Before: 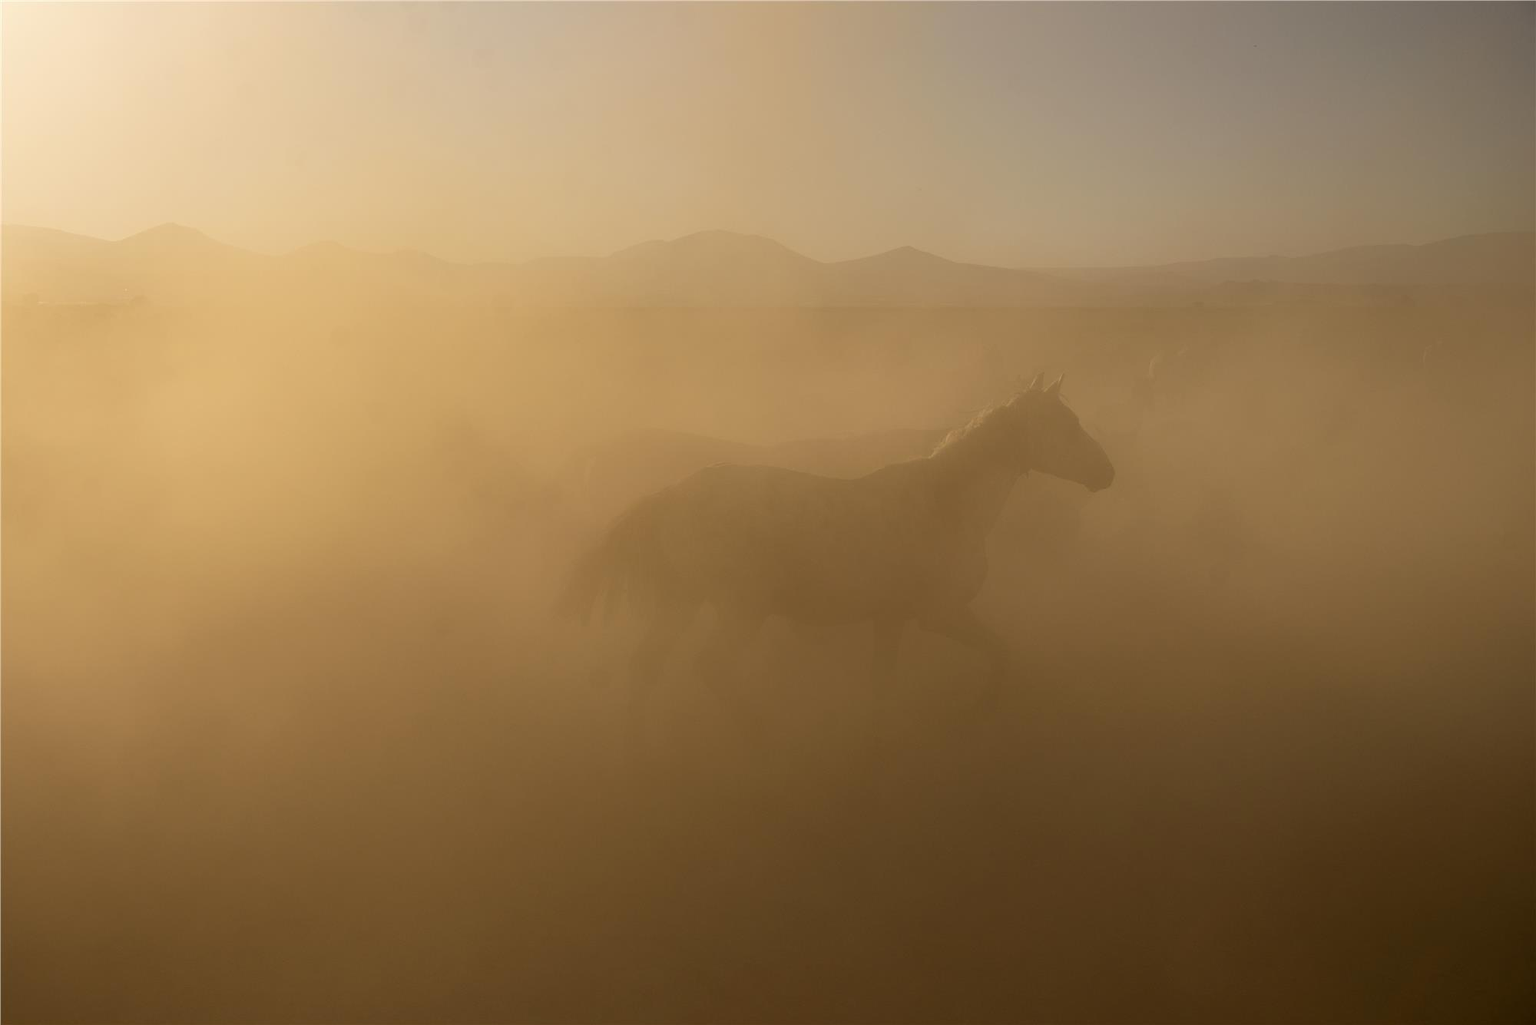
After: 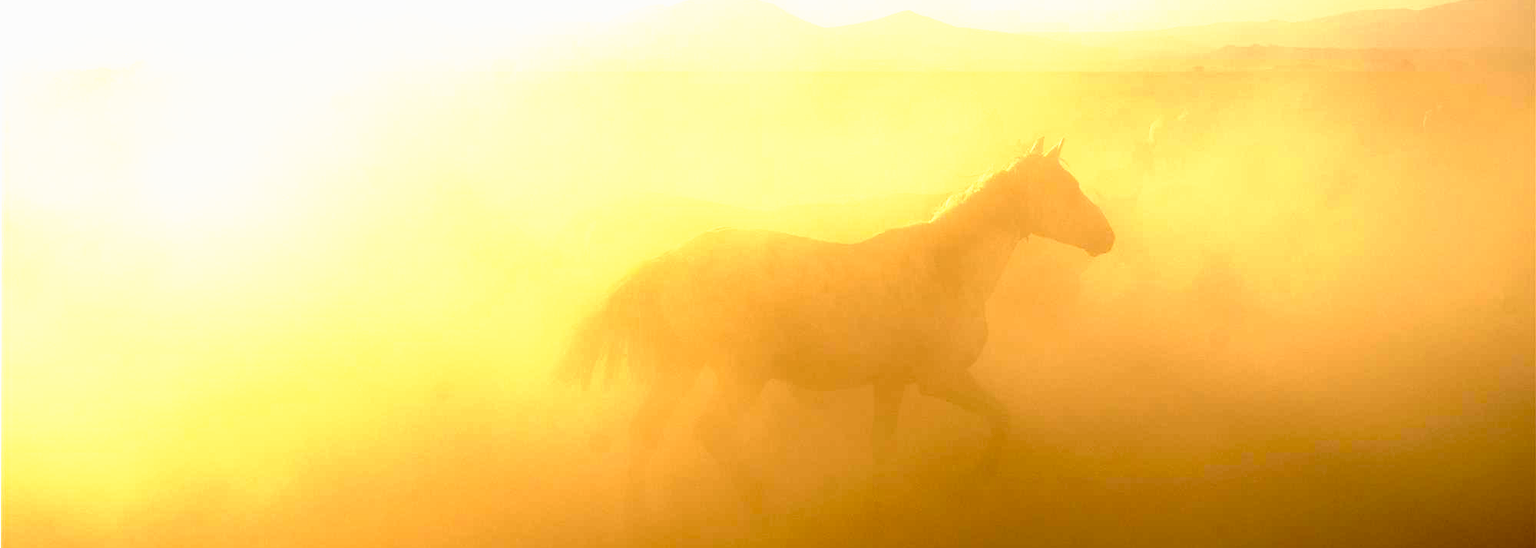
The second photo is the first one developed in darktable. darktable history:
tone curve: curves: ch0 [(0, 0) (0.003, 0.01) (0.011, 0.011) (0.025, 0.008) (0.044, 0.007) (0.069, 0.006) (0.1, 0.005) (0.136, 0.015) (0.177, 0.094) (0.224, 0.241) (0.277, 0.369) (0.335, 0.5) (0.399, 0.648) (0.468, 0.811) (0.543, 0.975) (0.623, 0.989) (0.709, 0.989) (0.801, 0.99) (0.898, 0.99) (1, 1)], preserve colors none
crop and rotate: top 23.043%, bottom 23.437%
